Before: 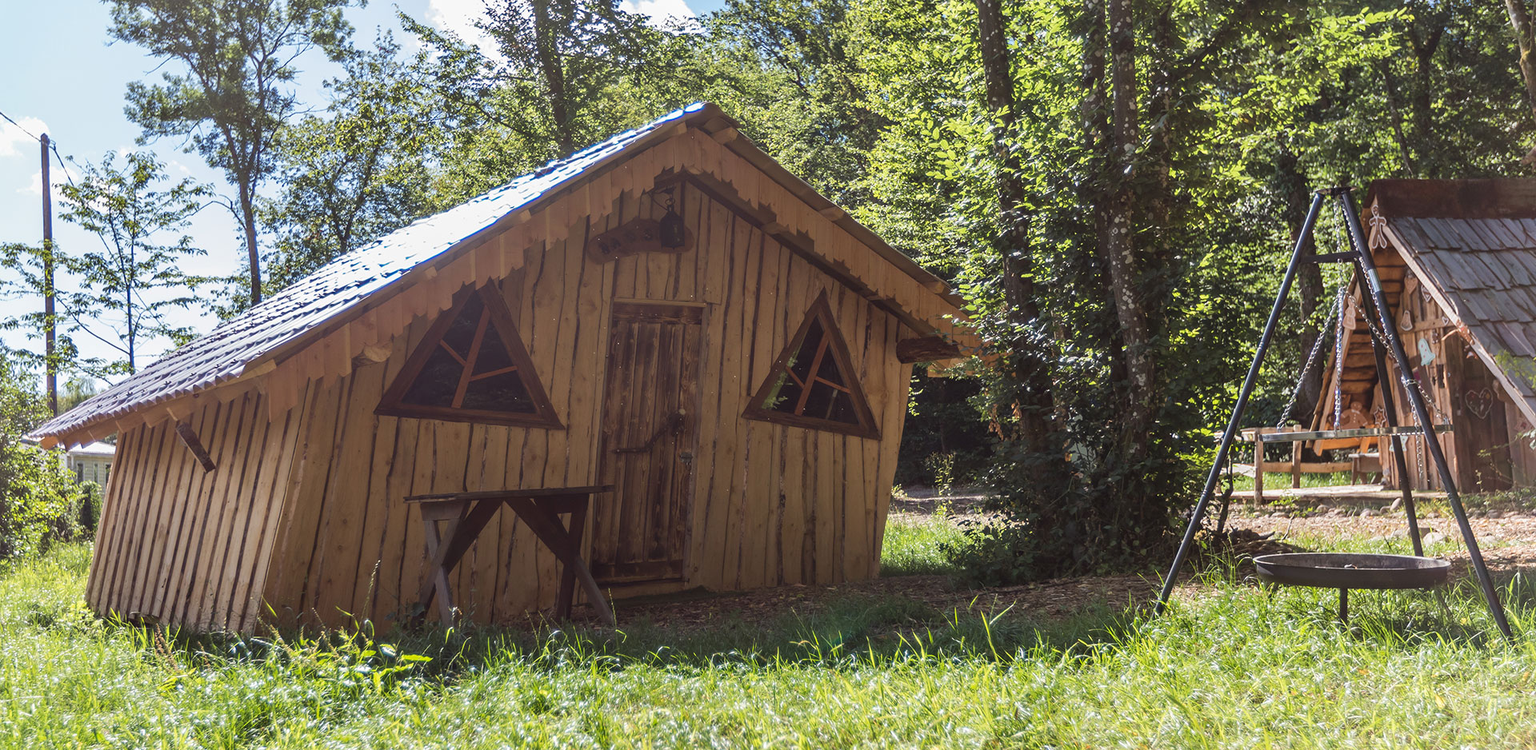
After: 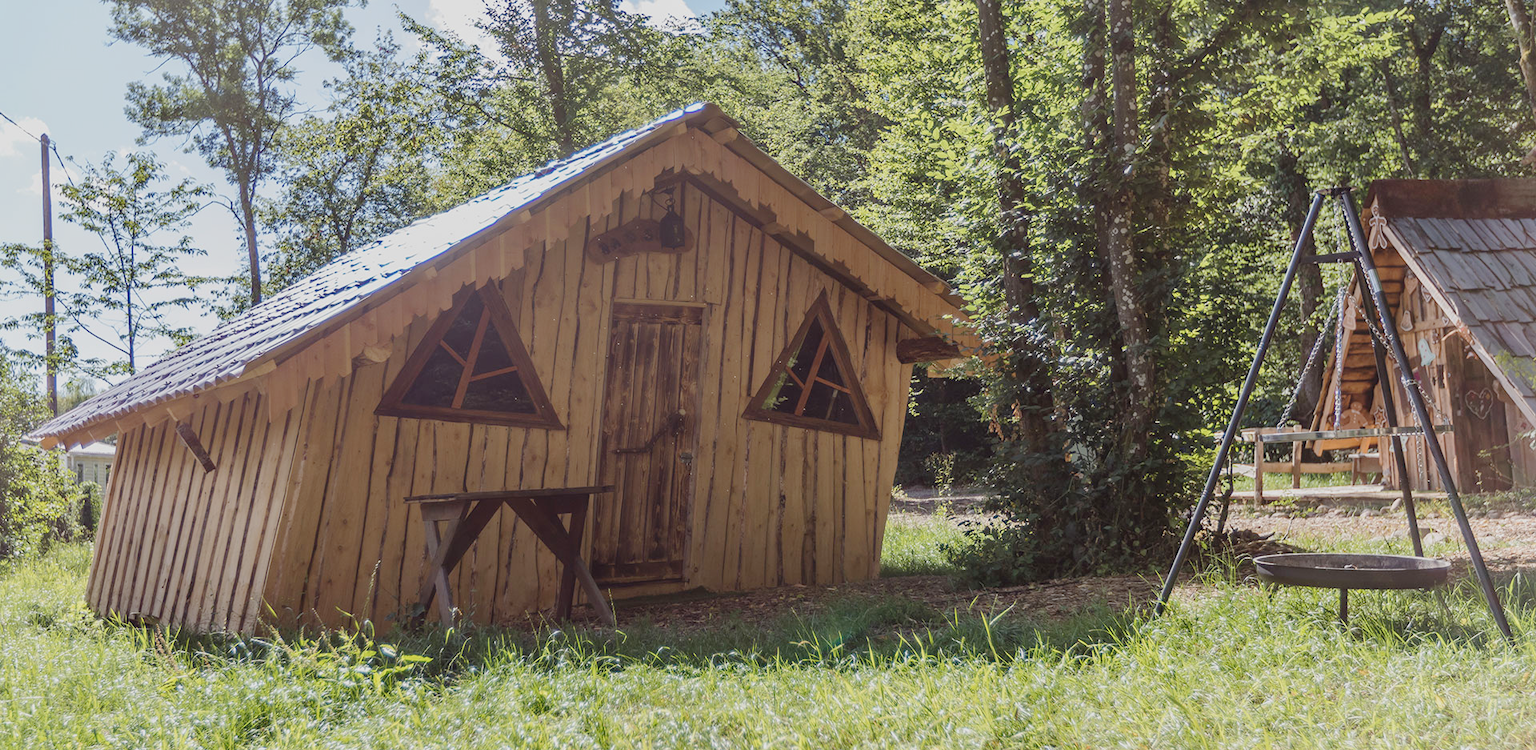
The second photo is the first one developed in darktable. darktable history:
tone curve: curves: ch0 [(0, 0) (0.402, 0.473) (0.673, 0.68) (0.899, 0.832) (0.999, 0.903)]; ch1 [(0, 0) (0.379, 0.262) (0.464, 0.425) (0.498, 0.49) (0.507, 0.5) (0.53, 0.532) (0.582, 0.583) (0.68, 0.672) (0.791, 0.748) (1, 0.896)]; ch2 [(0, 0) (0.199, 0.414) (0.438, 0.49) (0.496, 0.501) (0.515, 0.546) (0.577, 0.605) (0.632, 0.649) (0.717, 0.727) (0.845, 0.855) (0.998, 0.977)], preserve colors none
